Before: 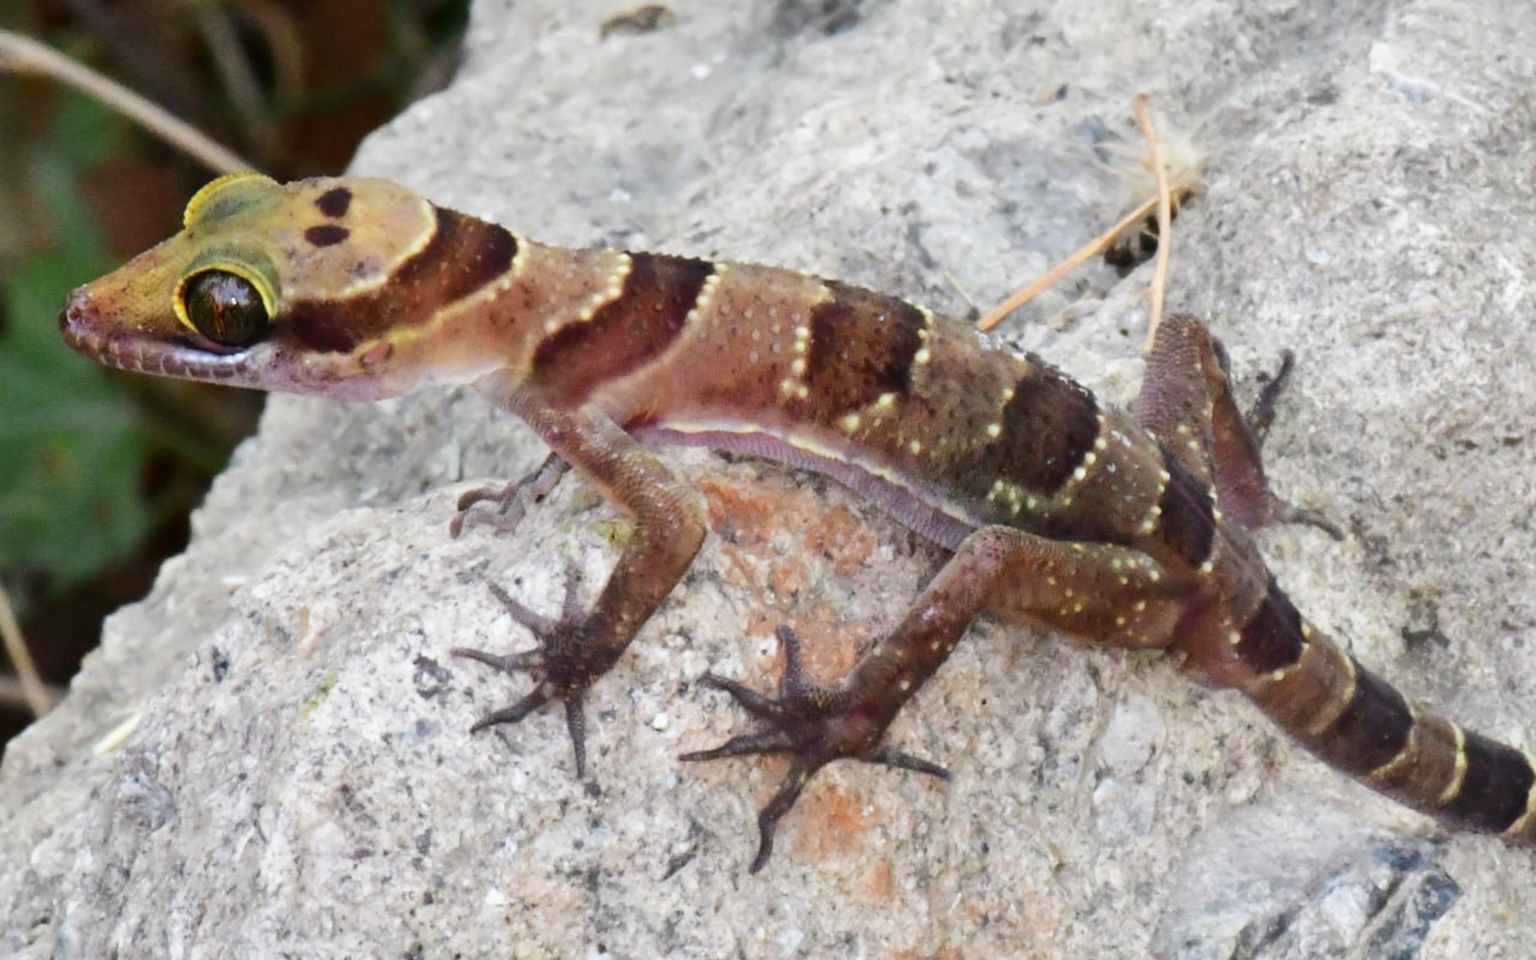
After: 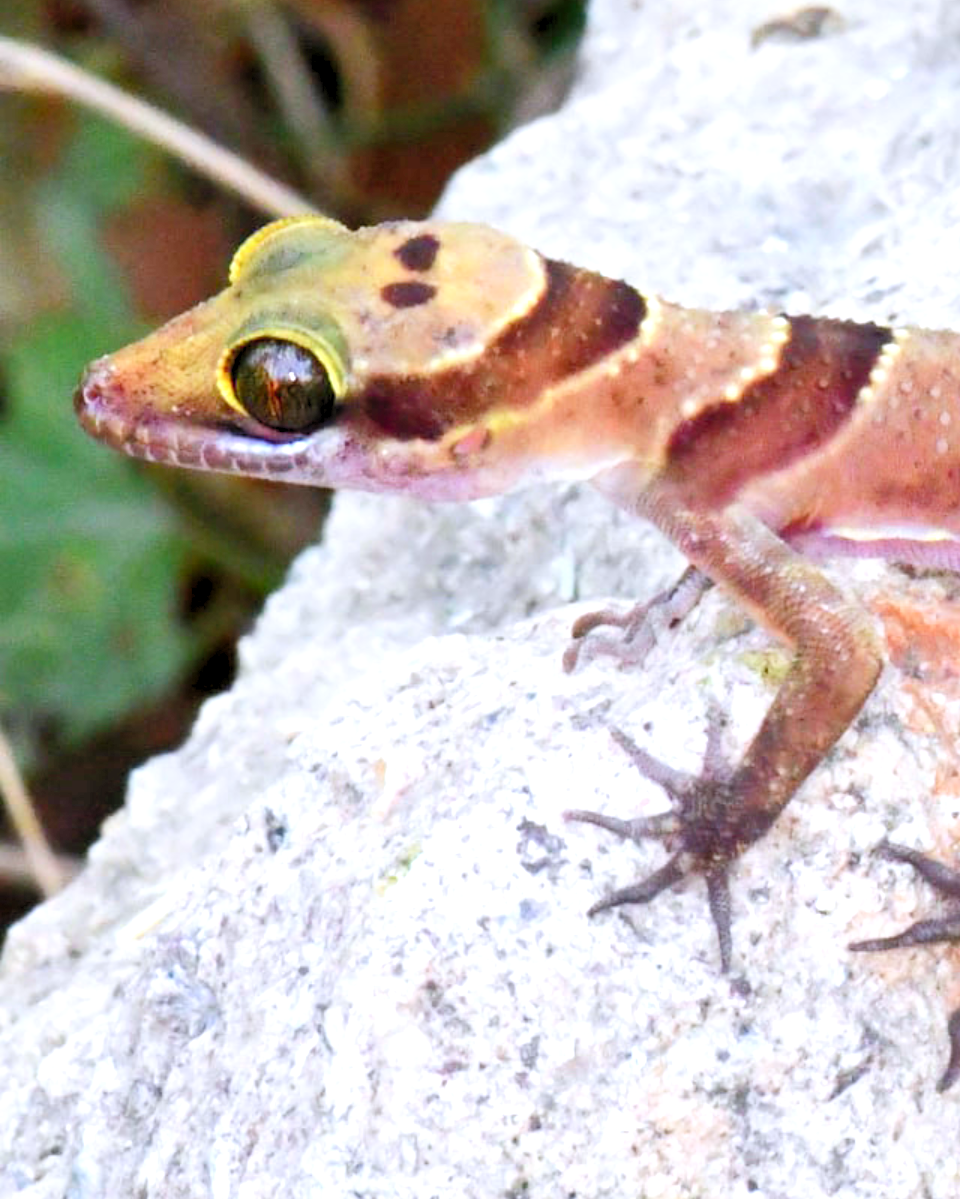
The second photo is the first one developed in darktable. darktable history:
color calibration: illuminant as shot in camera, x 0.358, y 0.373, temperature 4628.91 K
crop and rotate: left 0.045%, top 0%, right 49.951%
levels: black 0.013%, levels [0.036, 0.364, 0.827]
